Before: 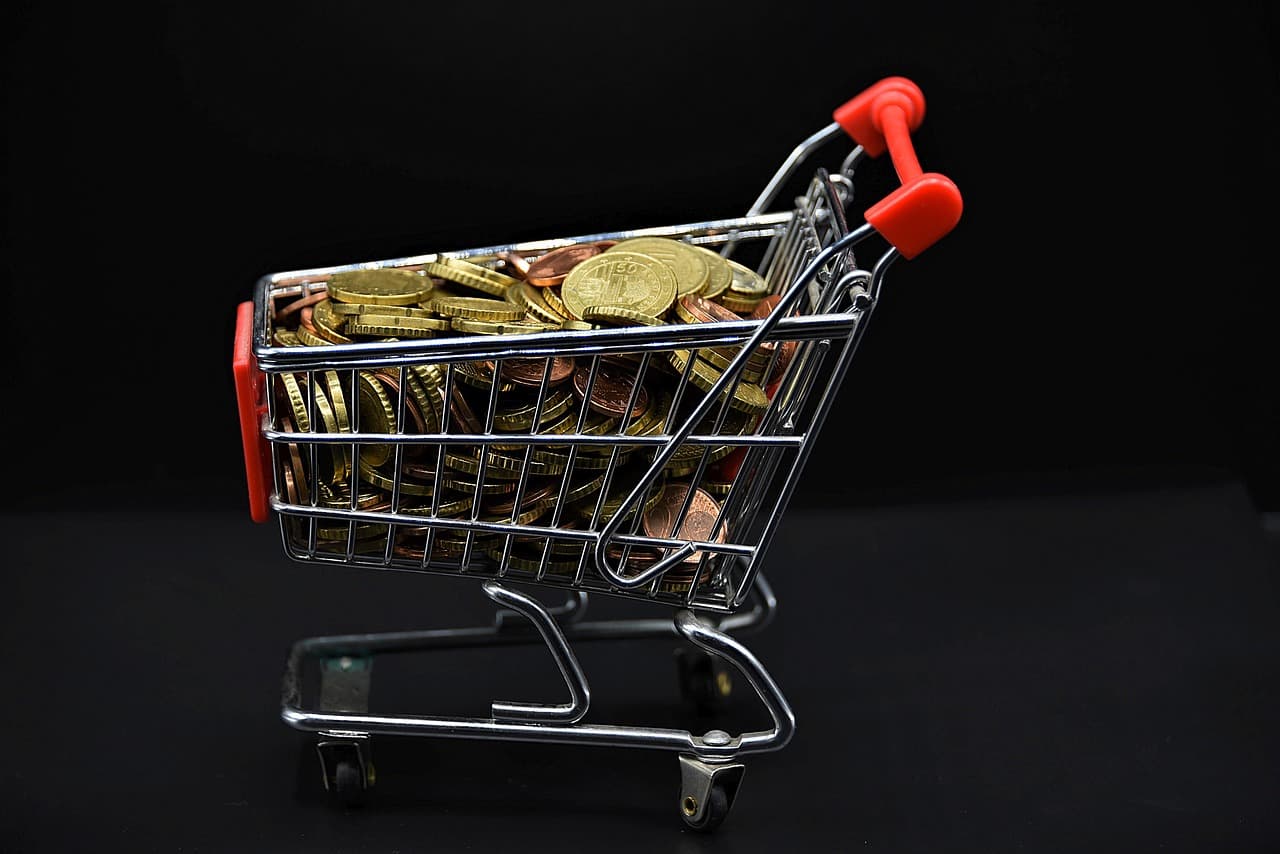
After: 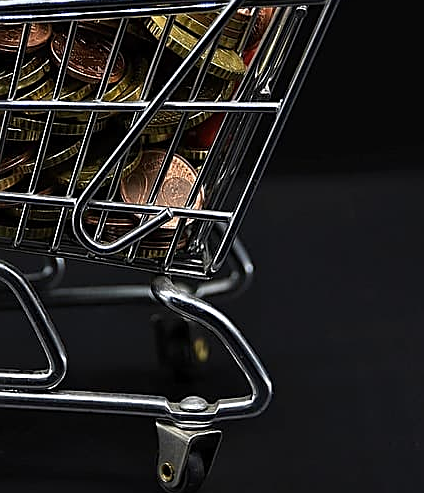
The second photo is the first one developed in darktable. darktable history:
sharpen: on, module defaults
crop: left 40.878%, top 39.176%, right 25.993%, bottom 3.081%
